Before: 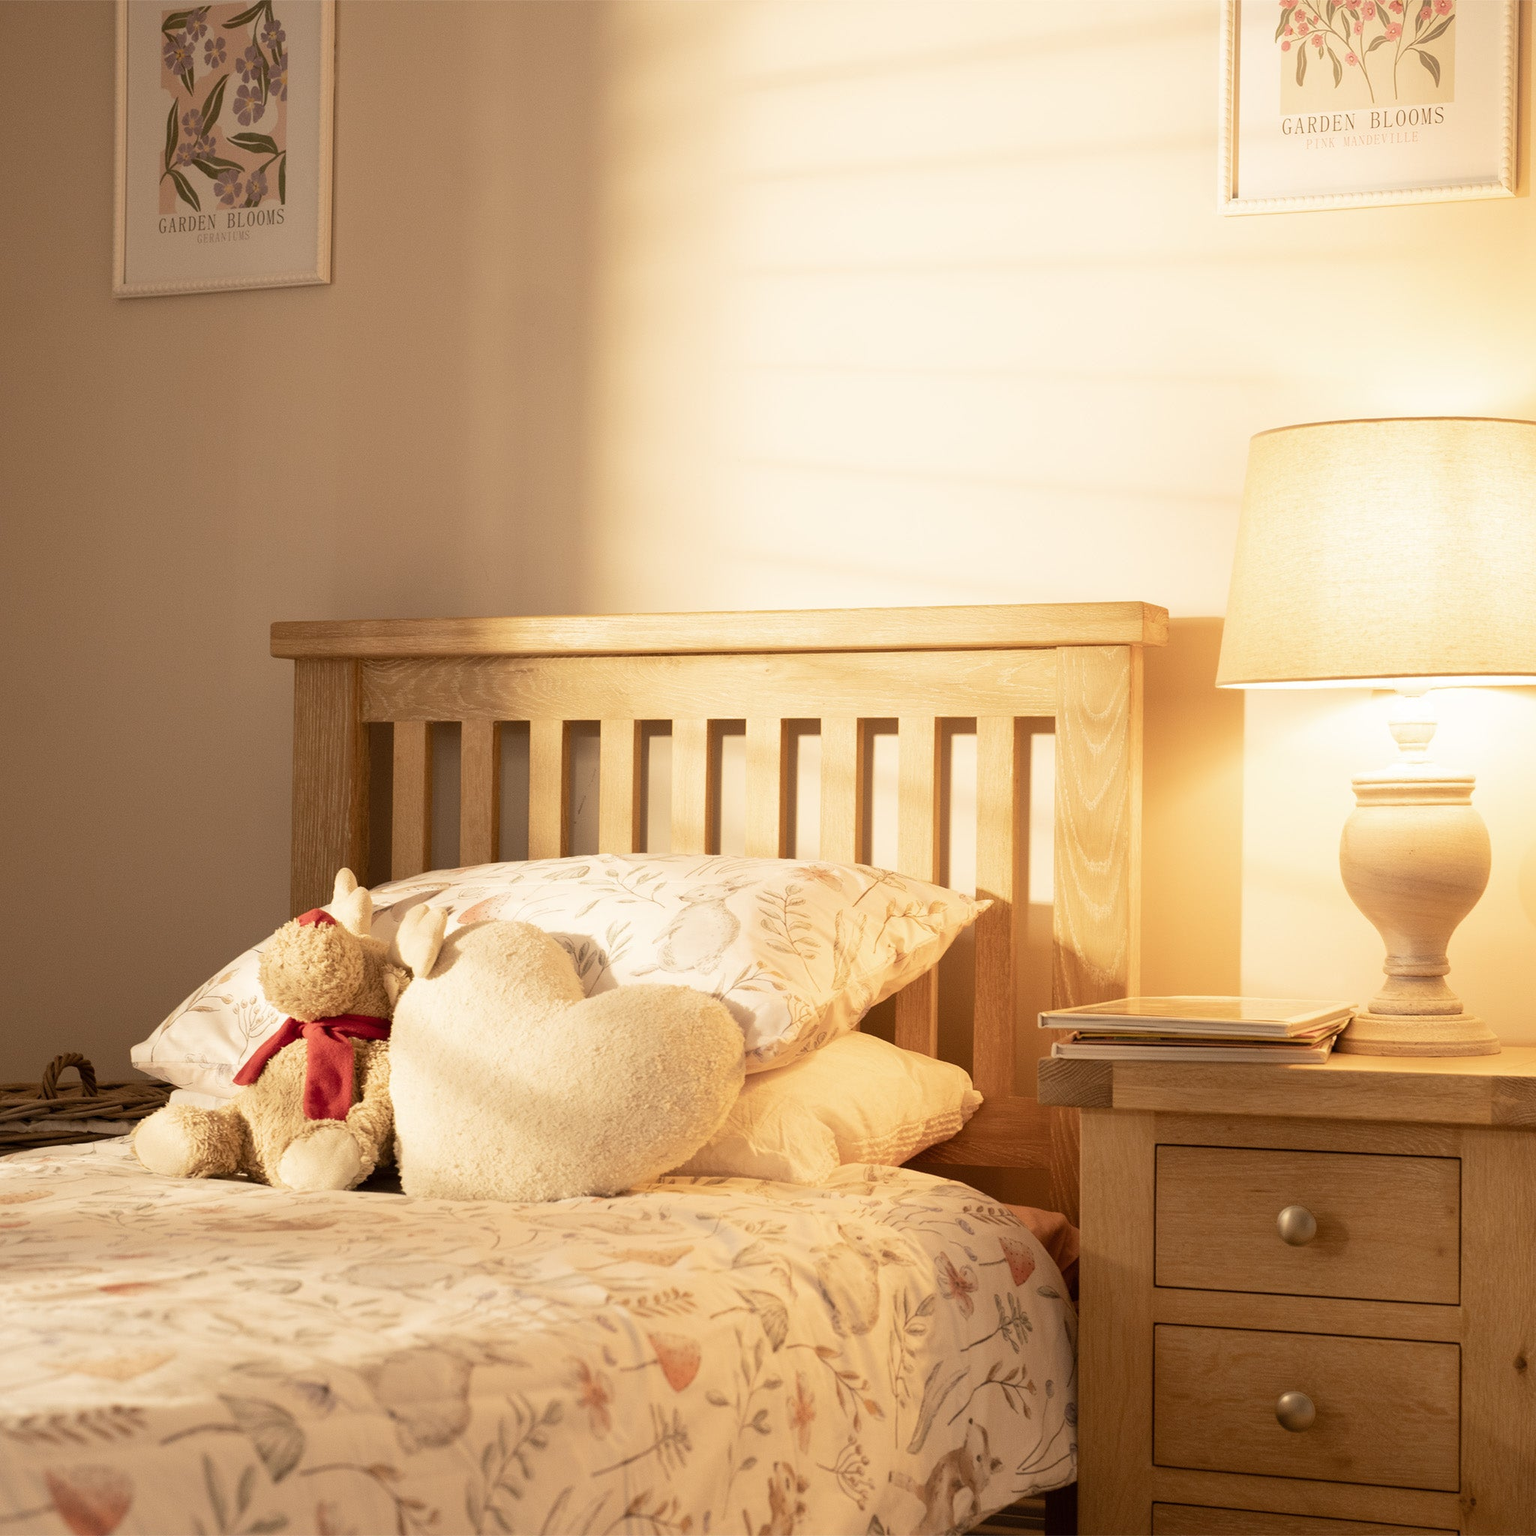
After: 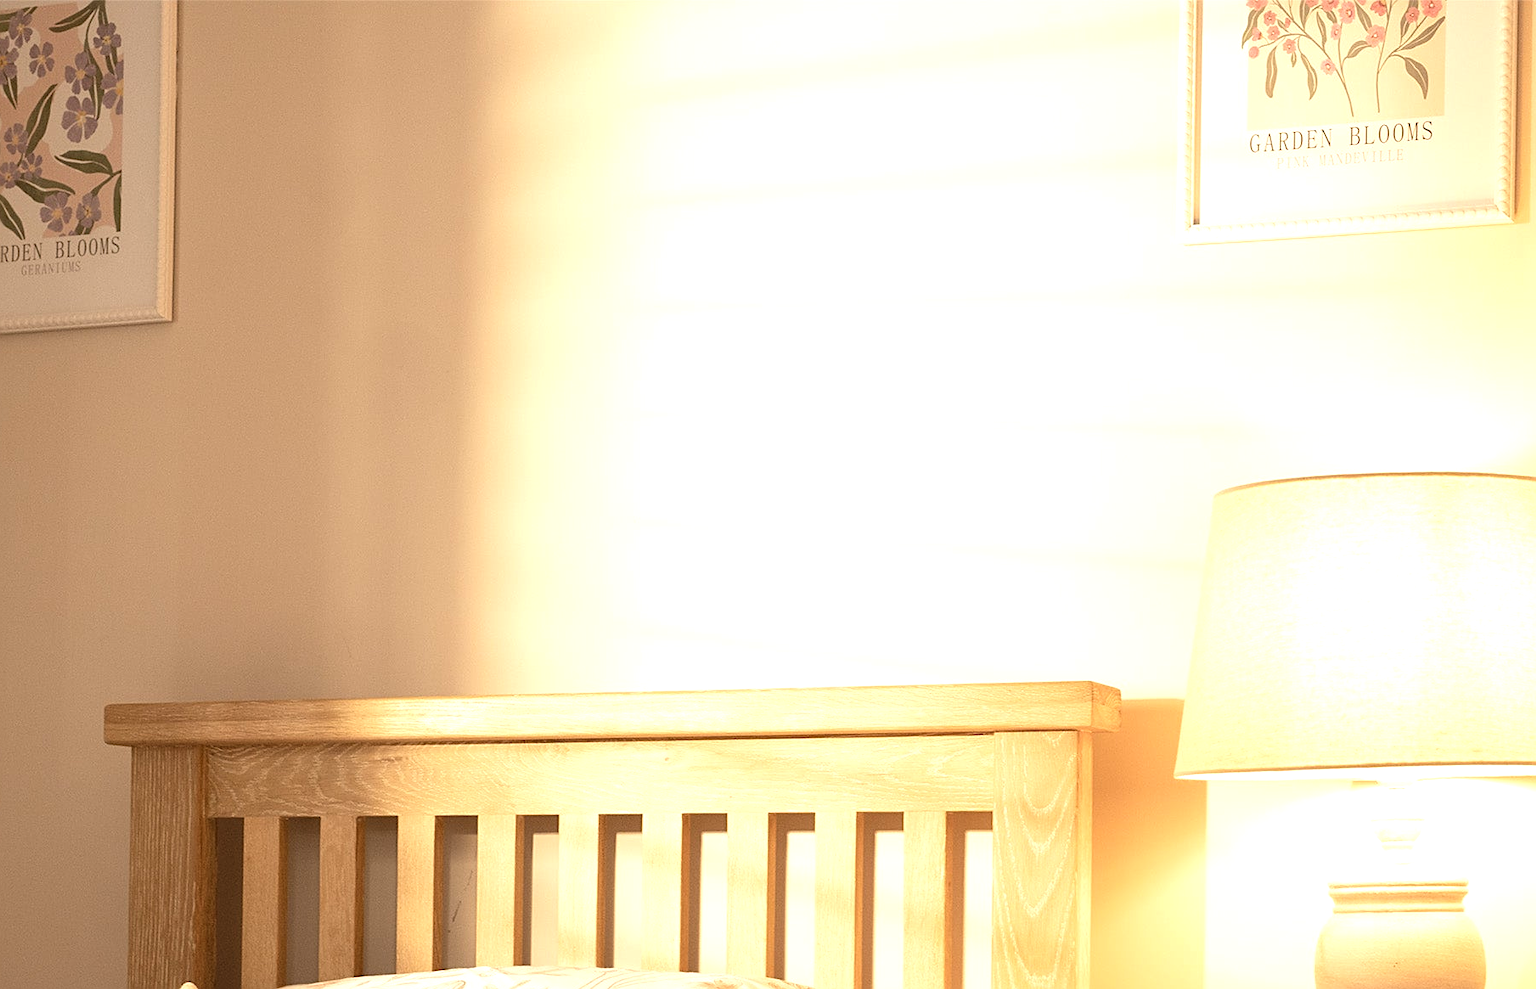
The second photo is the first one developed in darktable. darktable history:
tone equalizer: mask exposure compensation -0.501 EV
sharpen: amount 0.5
crop and rotate: left 11.628%, bottom 43.09%
exposure: black level correction -0.002, exposure 0.542 EV, compensate highlight preservation false
